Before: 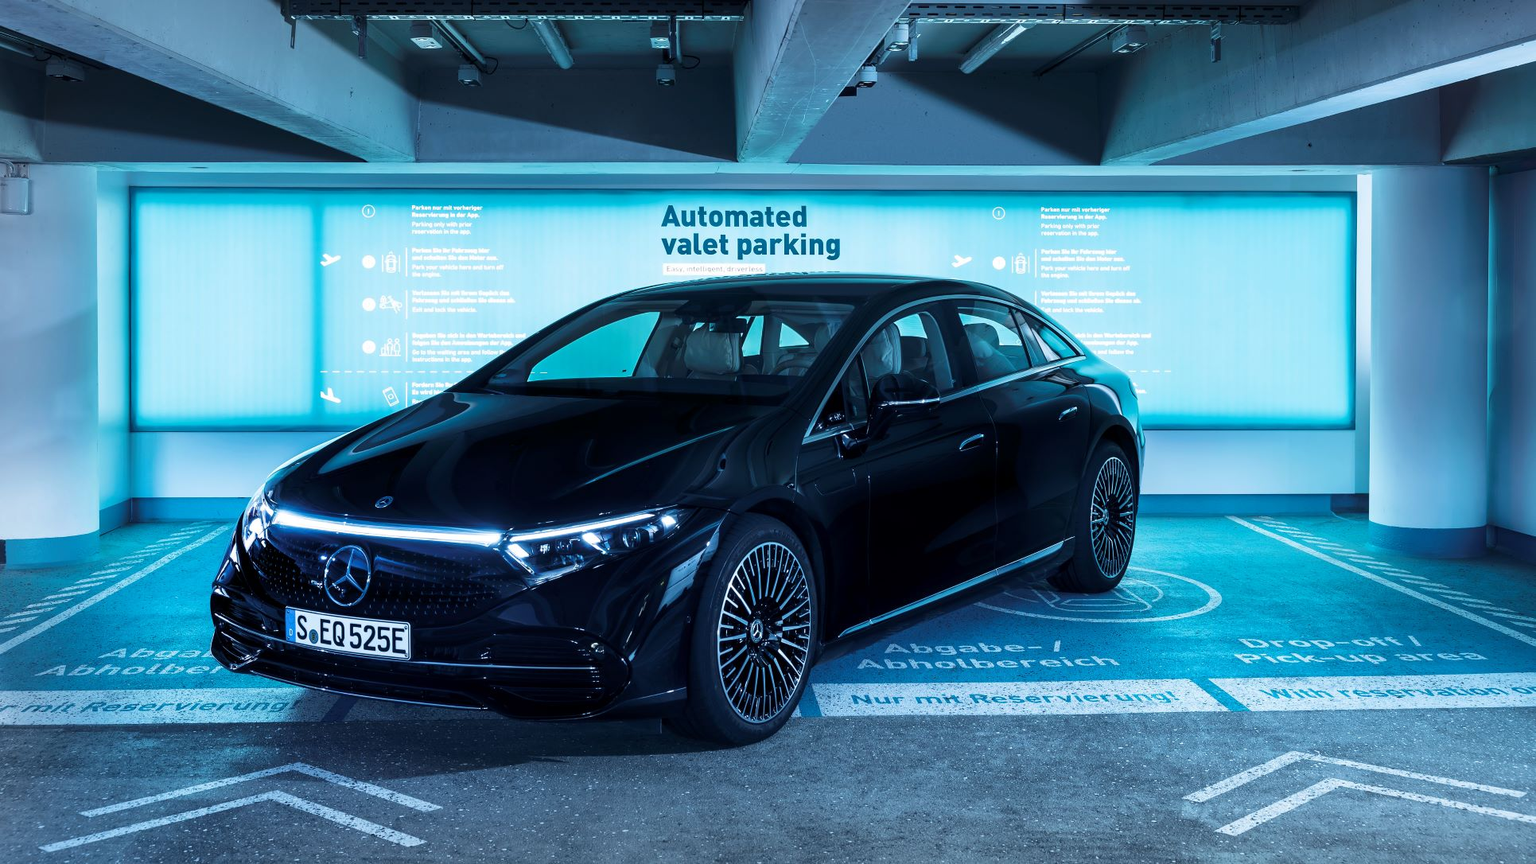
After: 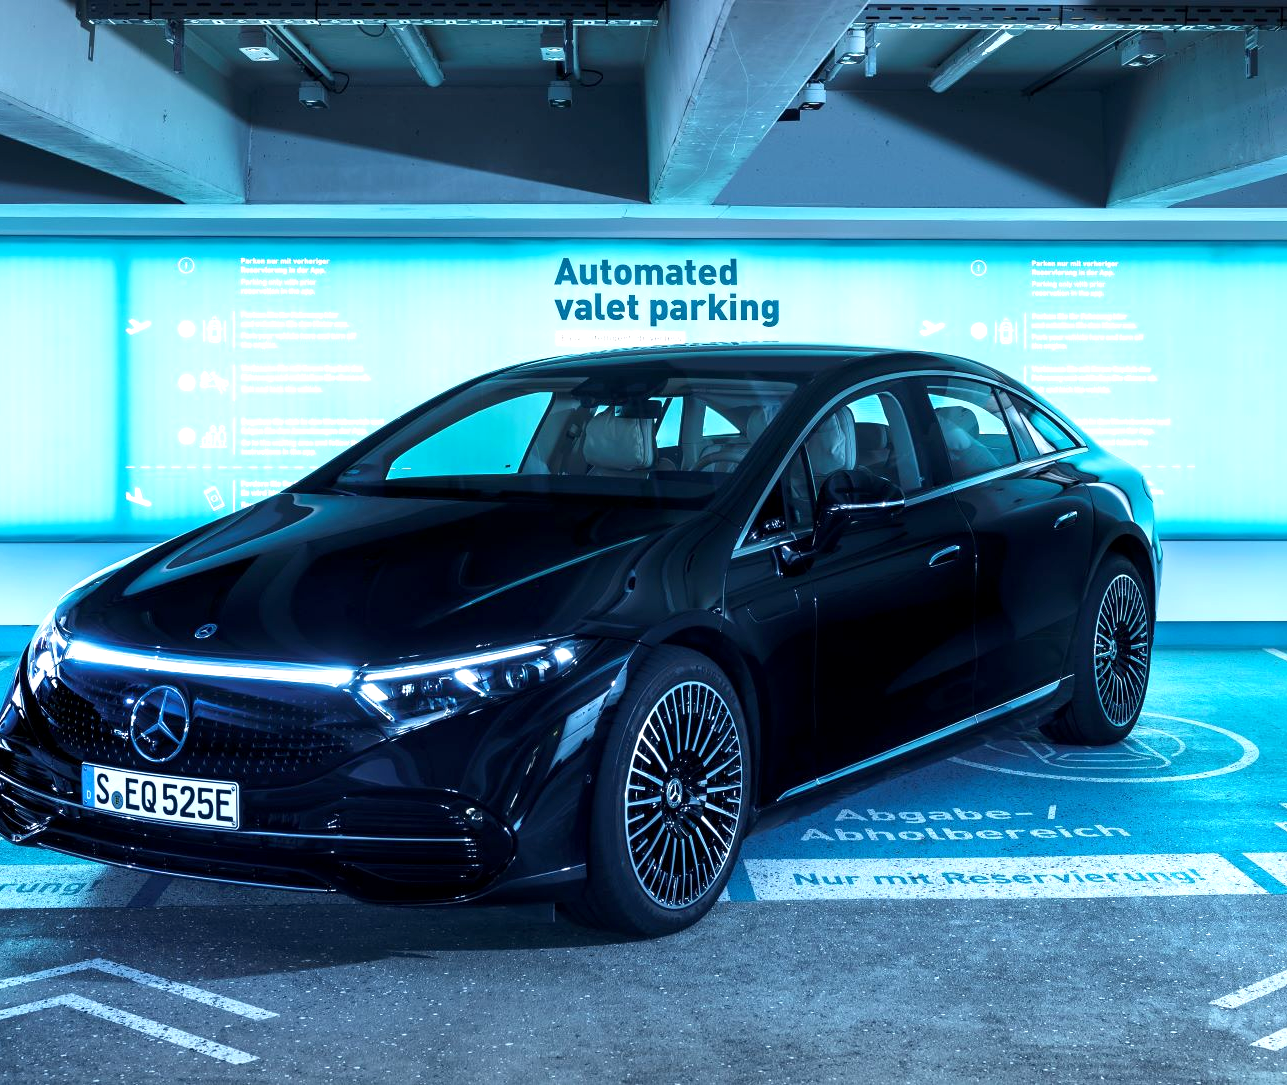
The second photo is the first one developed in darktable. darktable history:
exposure: black level correction 0.001, exposure 0.5 EV, compensate exposure bias true, compensate highlight preservation false
crop and rotate: left 14.385%, right 18.948%
